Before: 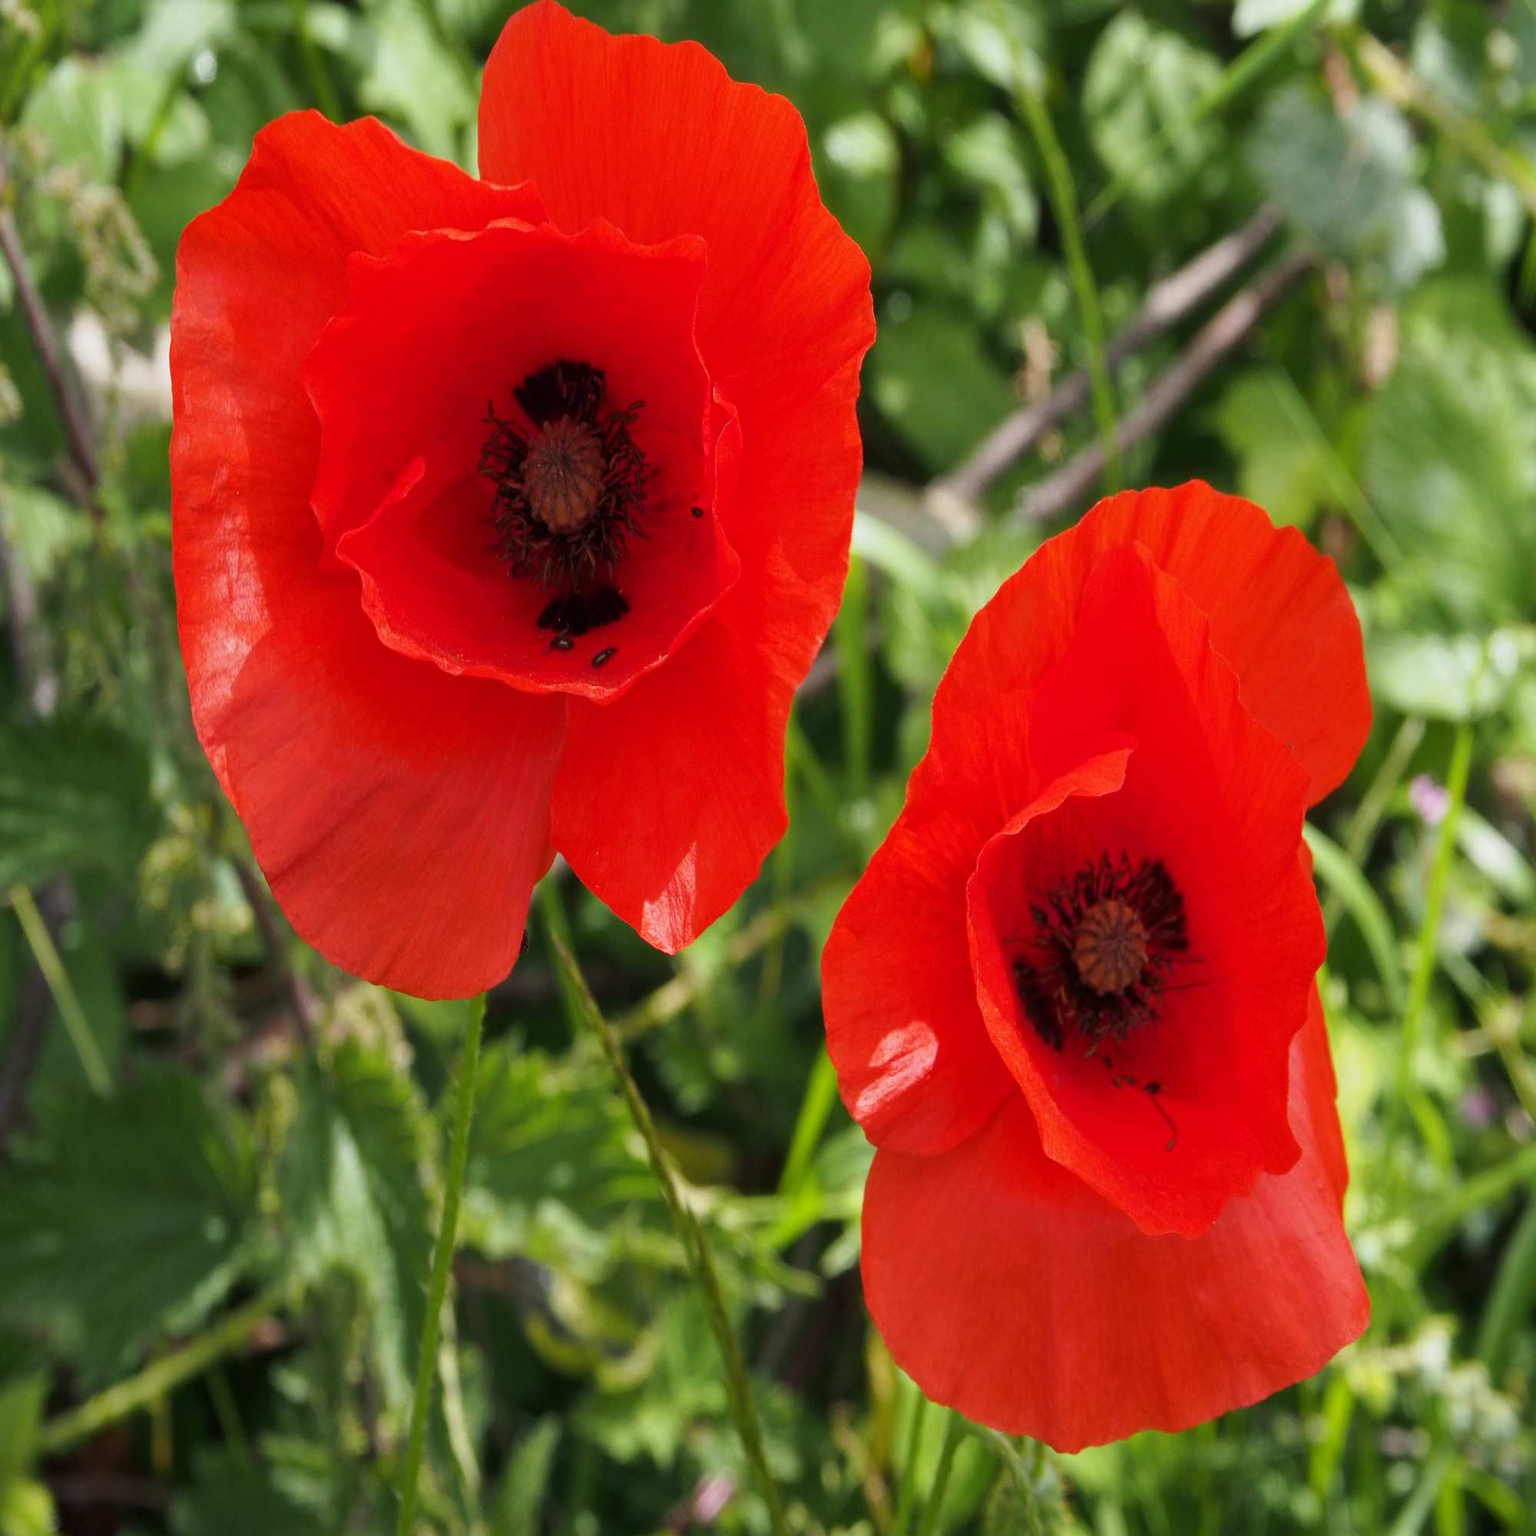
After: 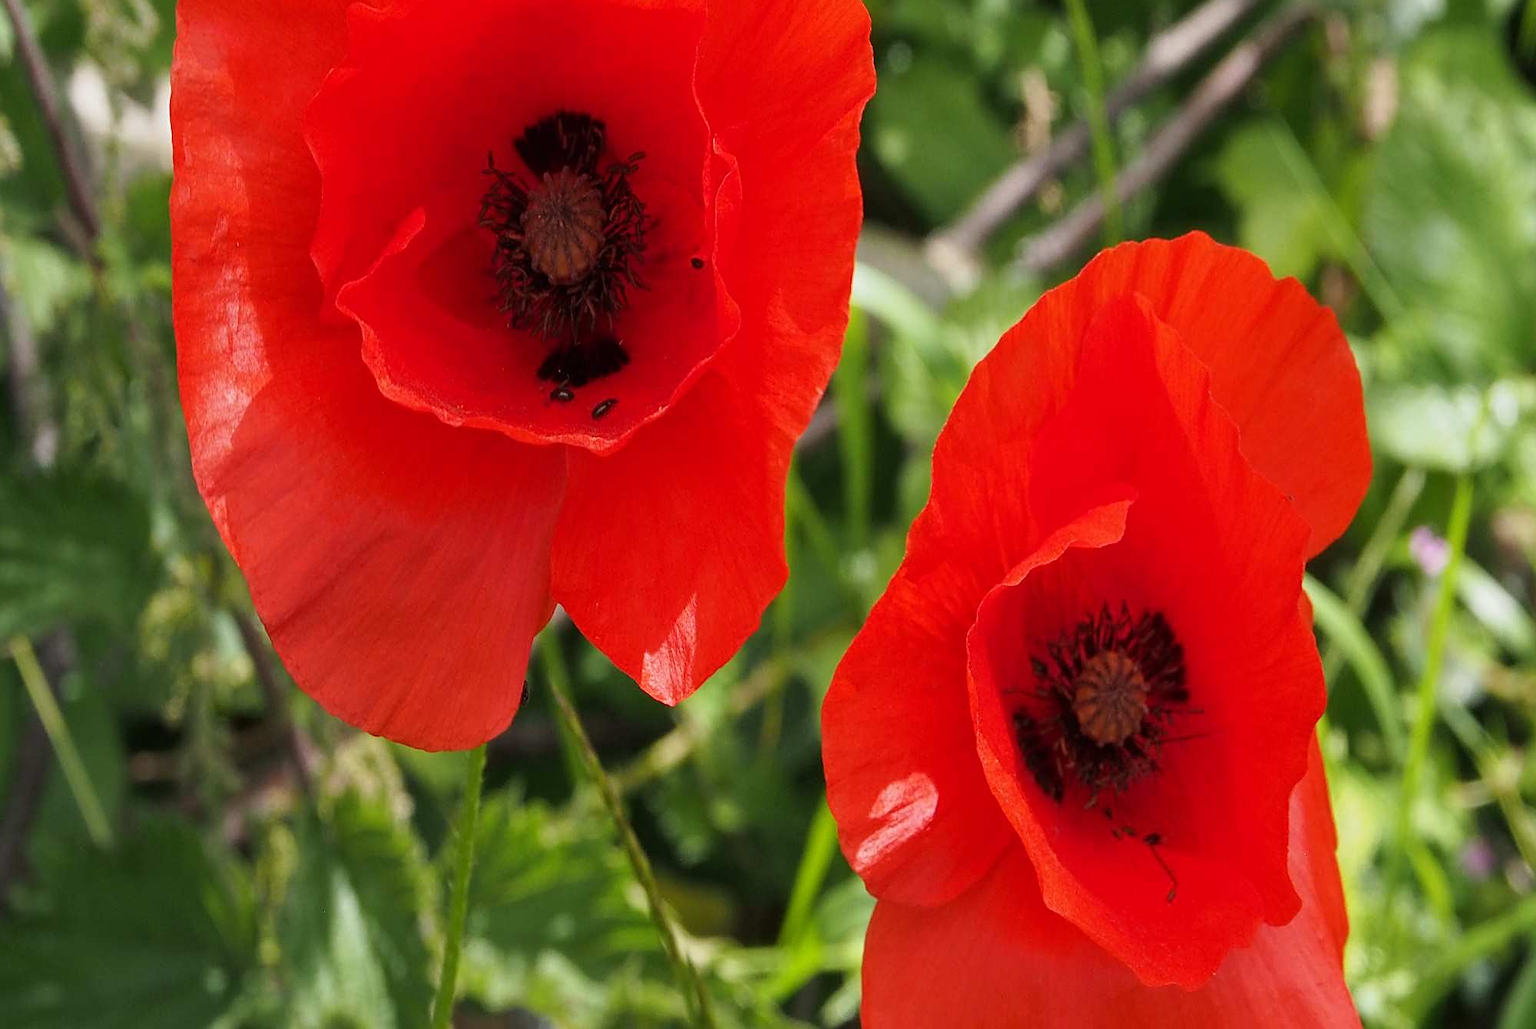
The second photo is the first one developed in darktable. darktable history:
sharpen: on, module defaults
crop: top 16.246%, bottom 16.683%
